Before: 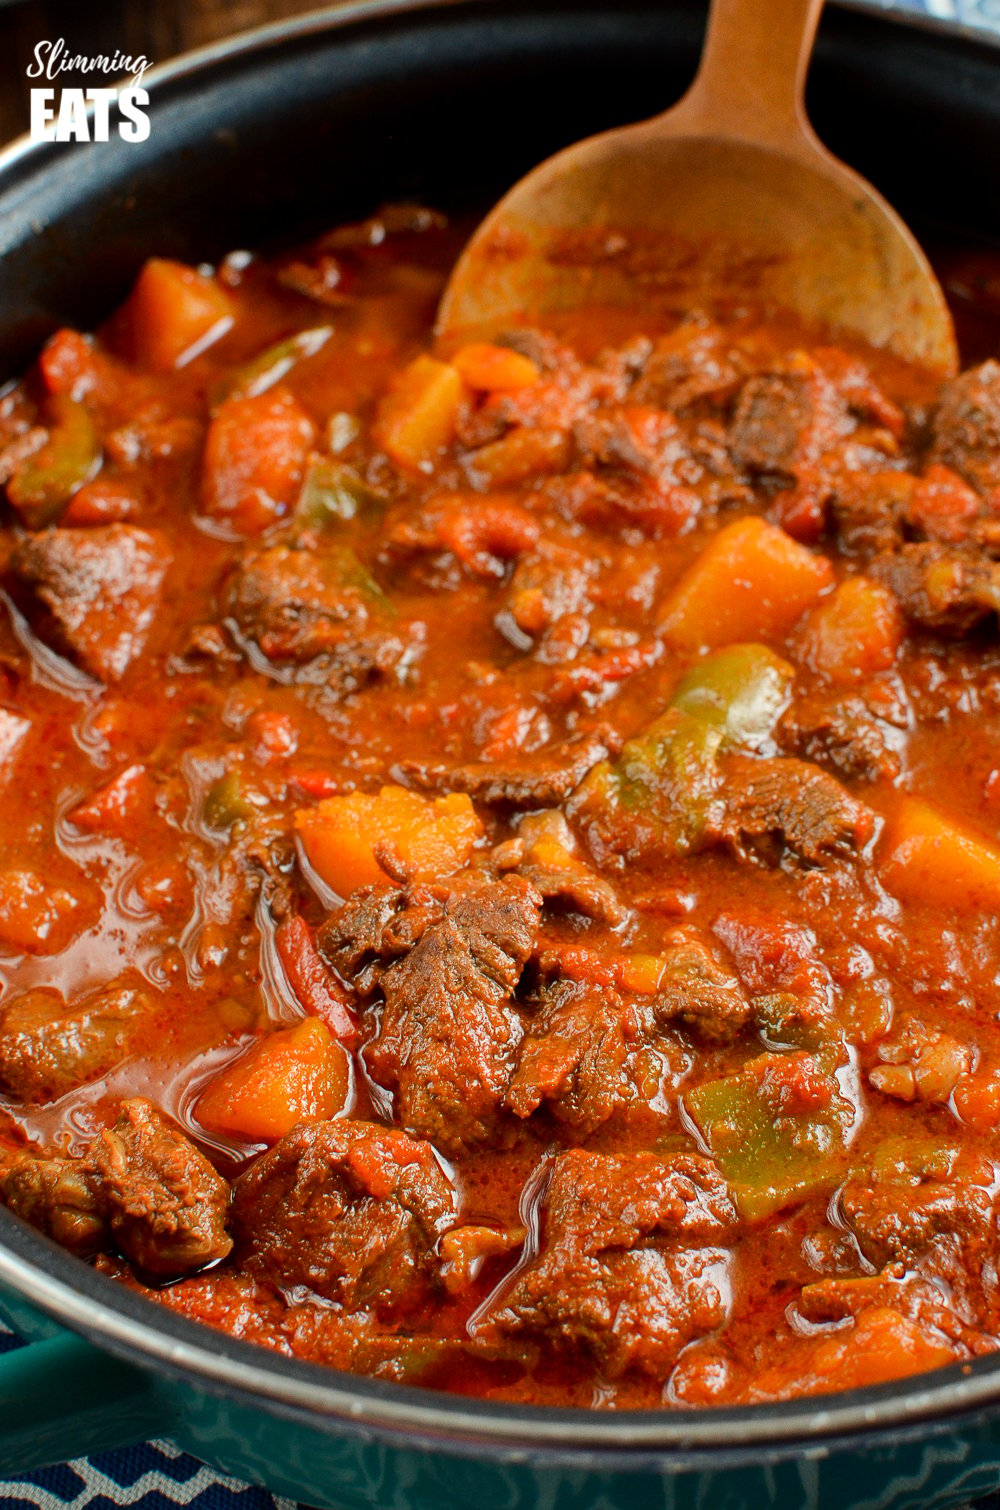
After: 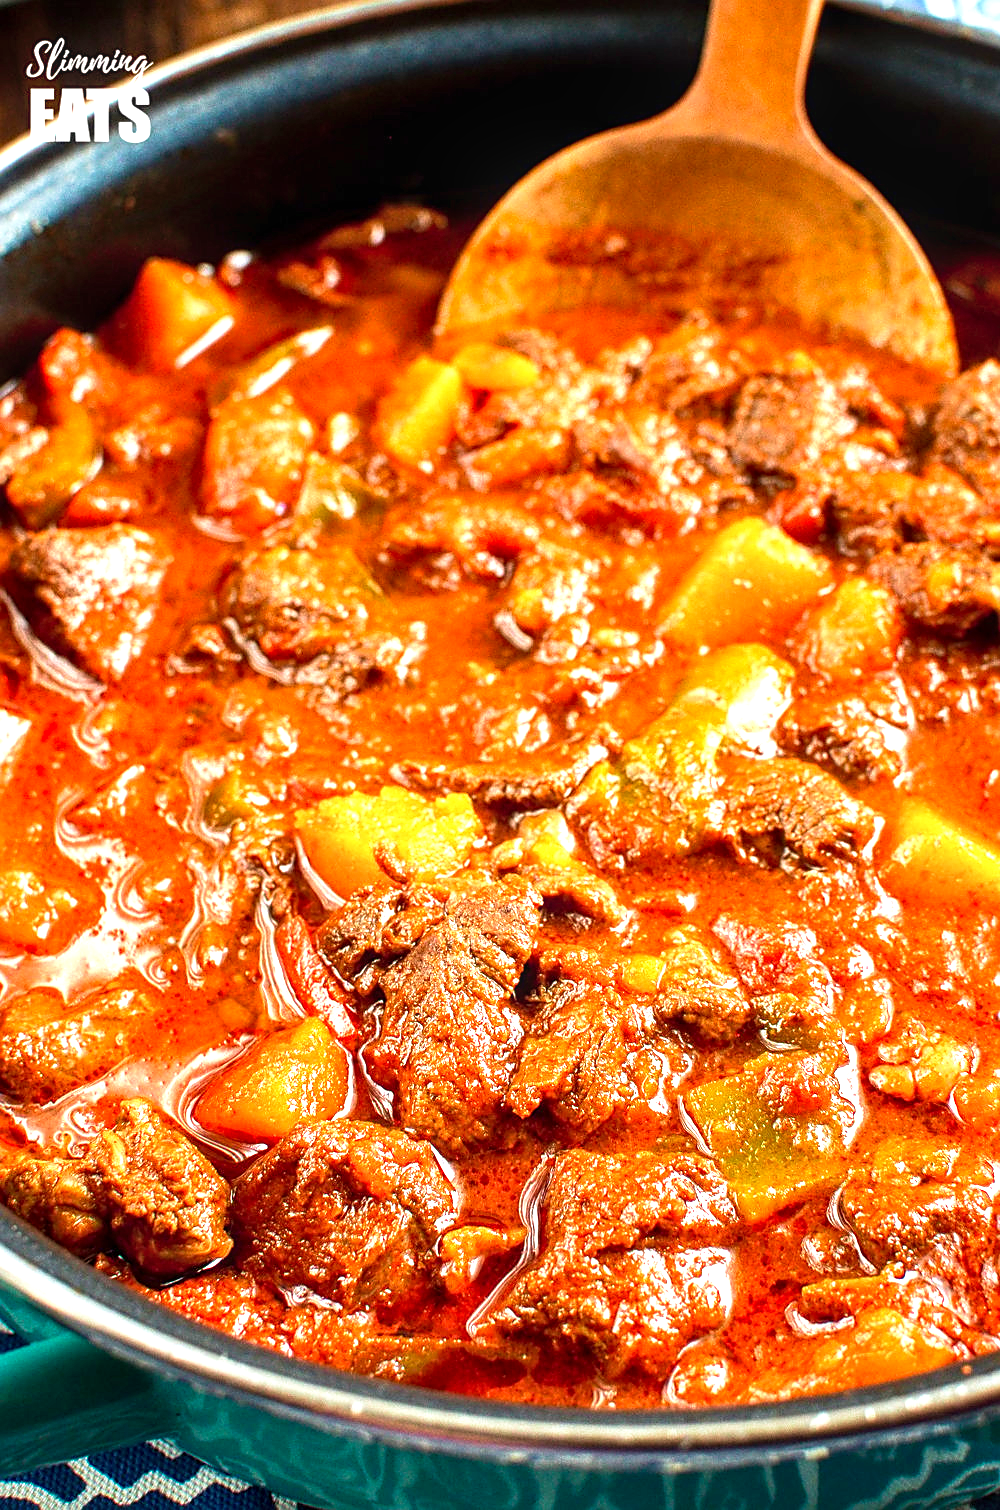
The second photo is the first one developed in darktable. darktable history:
sharpen: on, module defaults
velvia: strength 39.4%
levels: levels [0, 0.394, 0.787]
local contrast: on, module defaults
base curve: curves: ch0 [(0, 0) (0.088, 0.125) (0.176, 0.251) (0.354, 0.501) (0.613, 0.749) (1, 0.877)], preserve colors none
